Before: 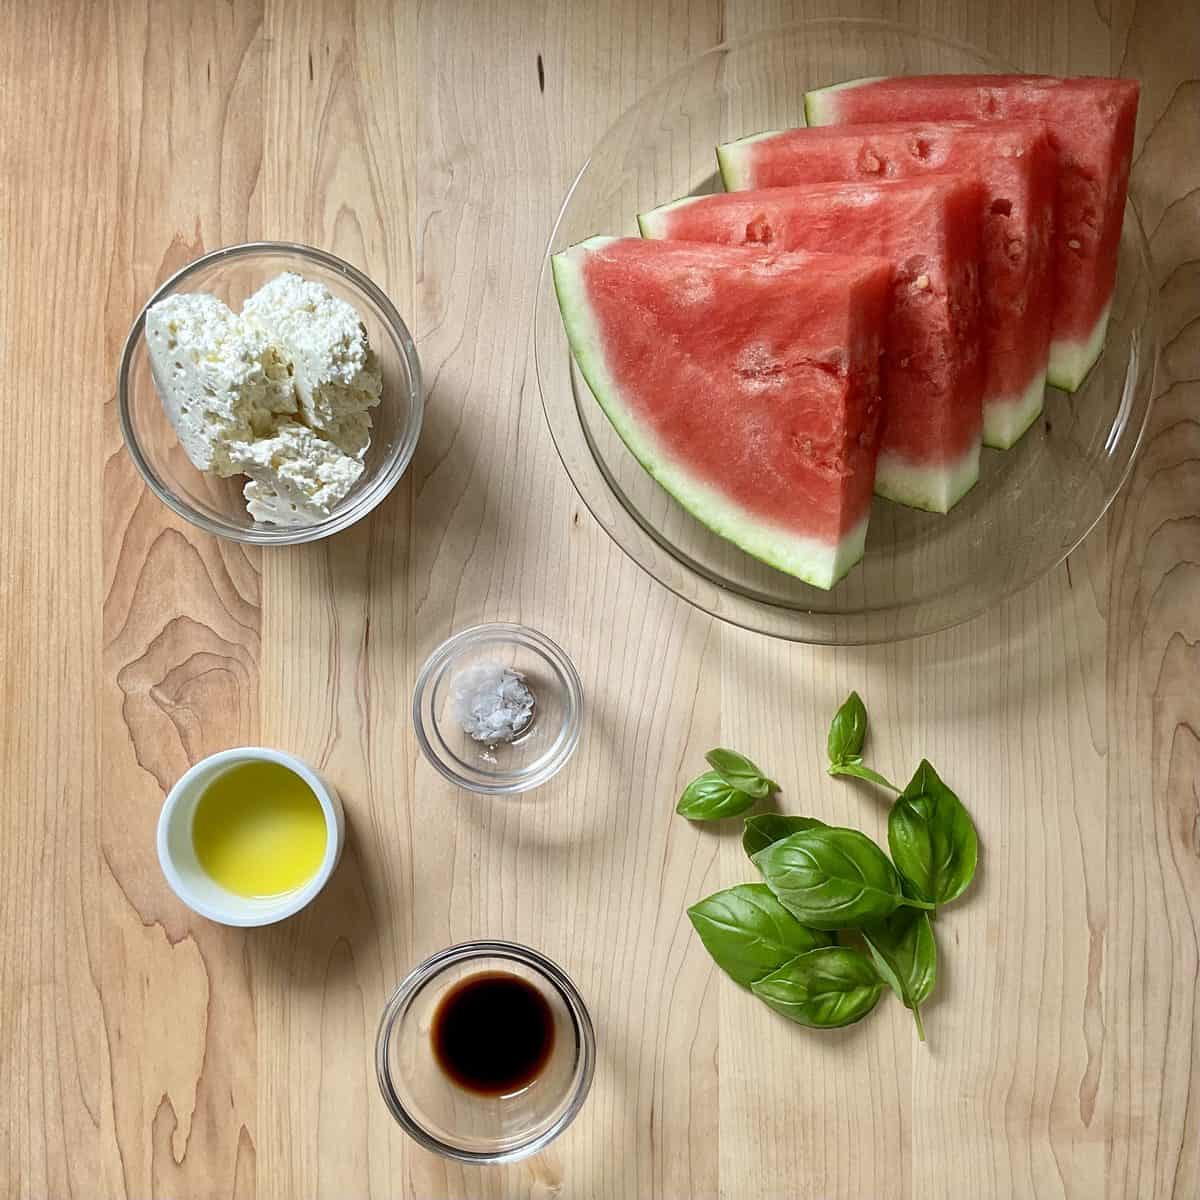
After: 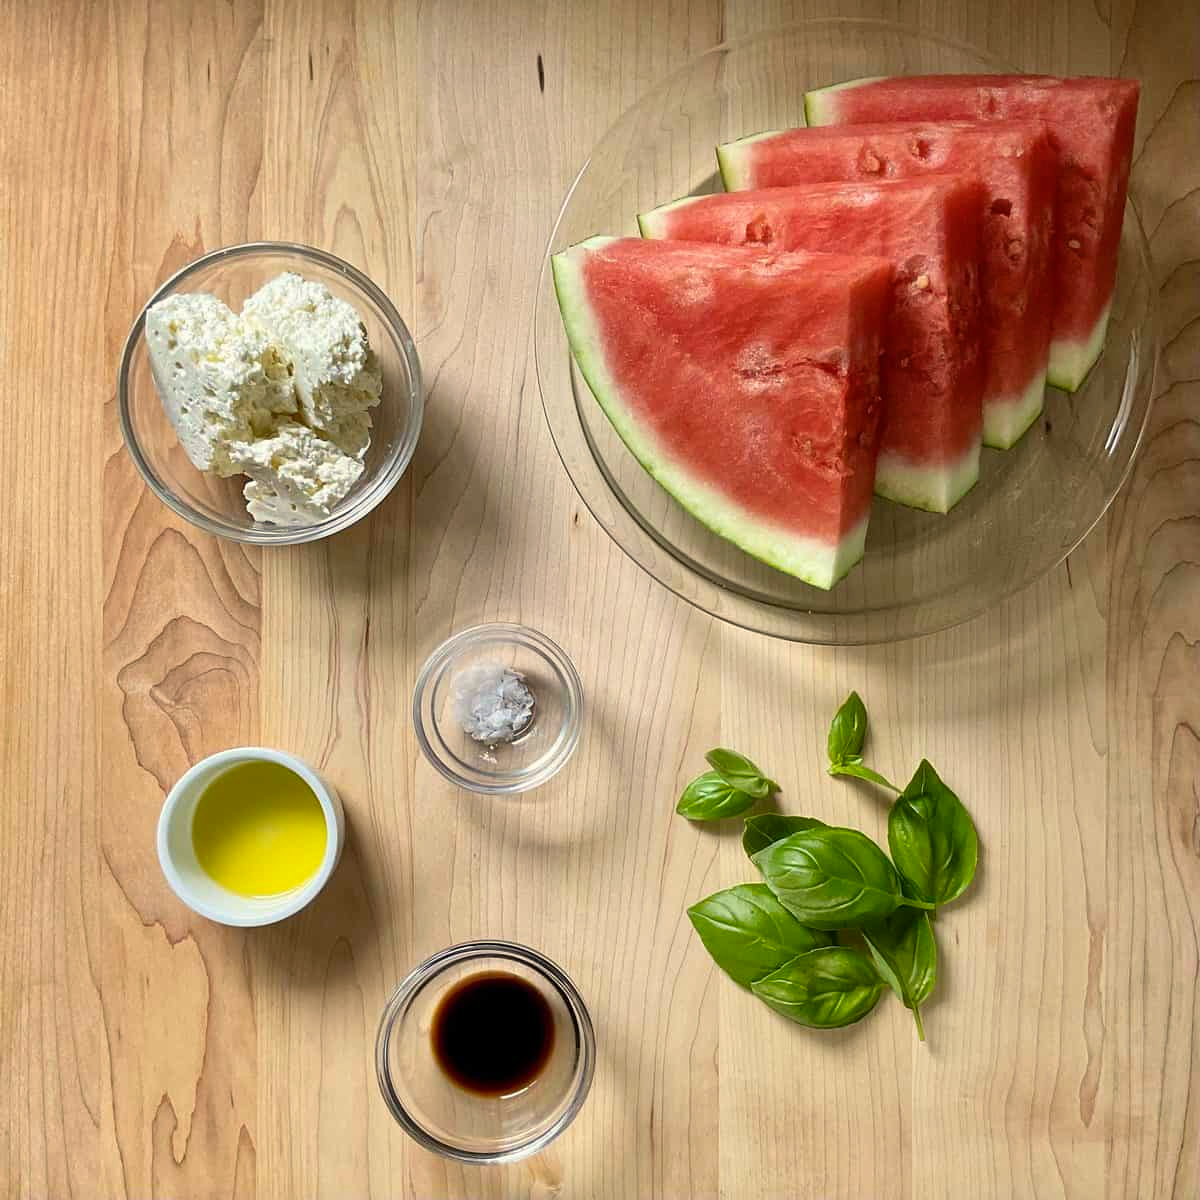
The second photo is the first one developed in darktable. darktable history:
color balance rgb: highlights gain › chroma 2.981%, highlights gain › hue 75.5°, perceptual saturation grading › global saturation 0.782%, global vibrance 33.348%
tone equalizer: on, module defaults
